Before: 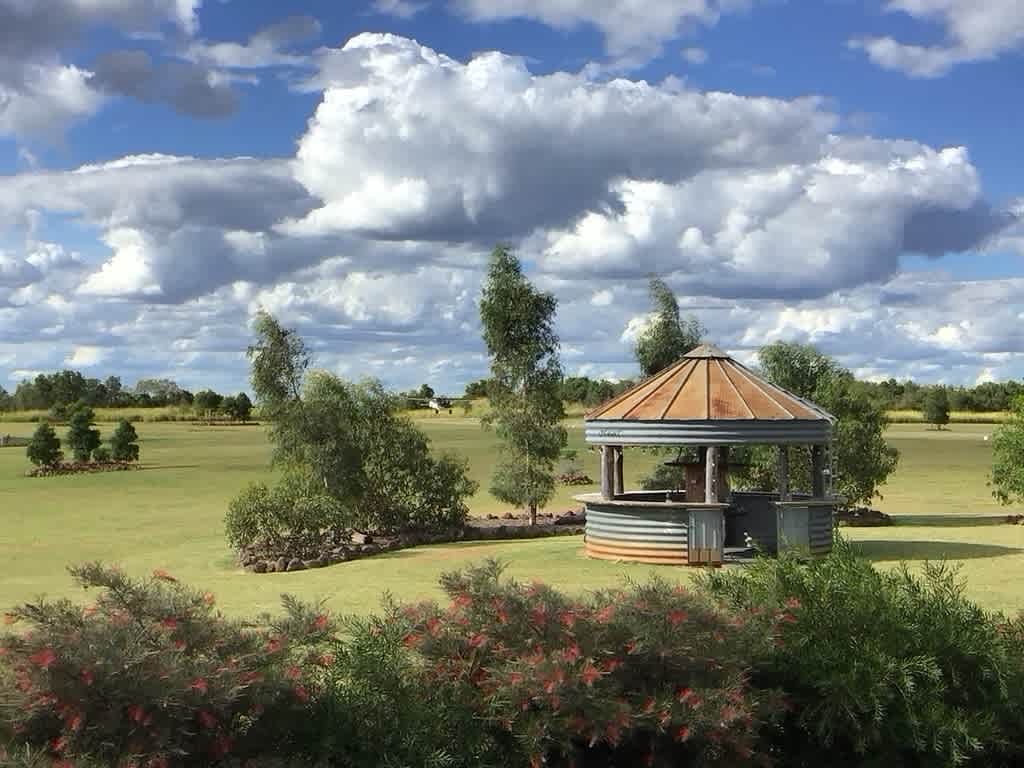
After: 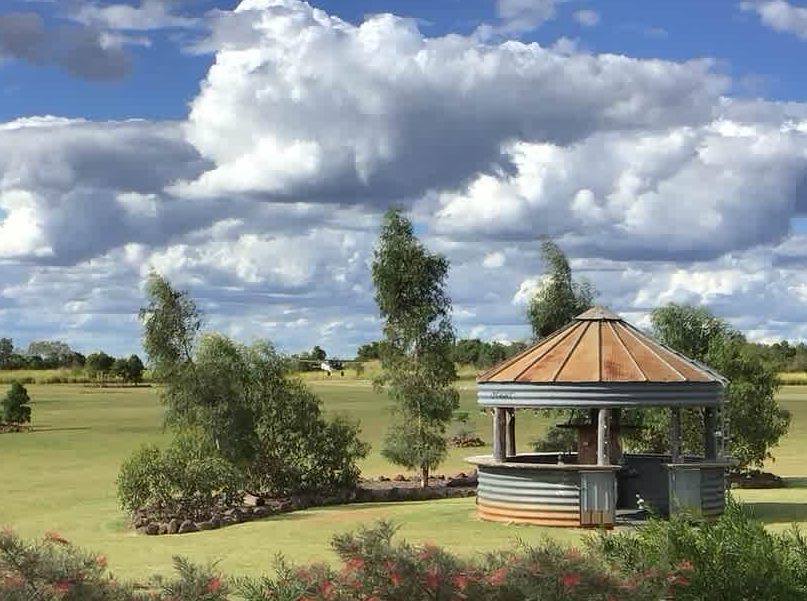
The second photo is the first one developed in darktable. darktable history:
crop and rotate: left 10.641%, top 5.076%, right 10.506%, bottom 16.659%
